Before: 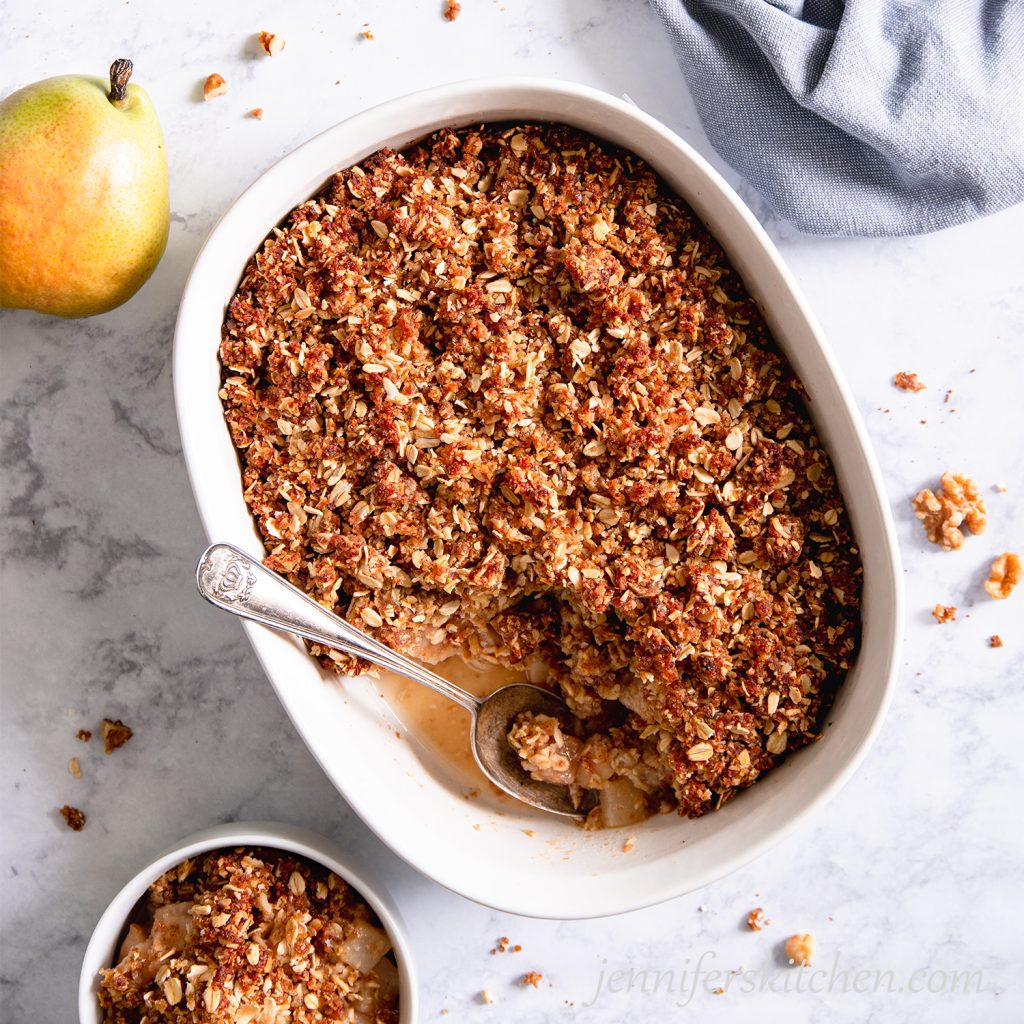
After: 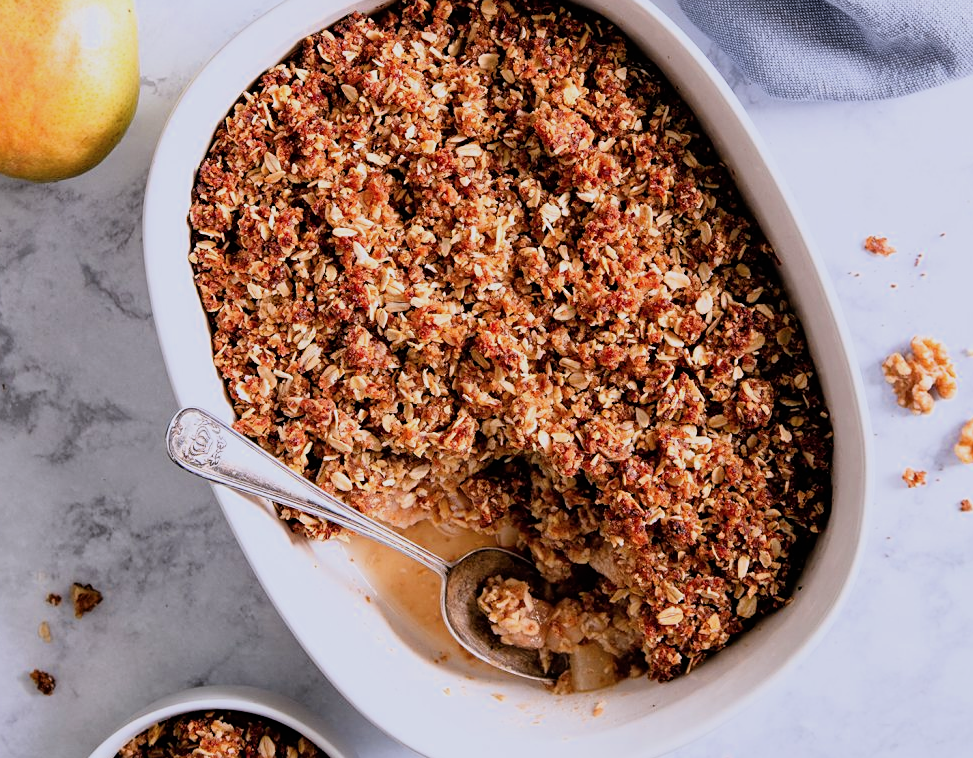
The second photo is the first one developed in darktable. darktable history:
filmic rgb: threshold 3 EV, hardness 4.17, latitude 50%, contrast 1.1, preserve chrominance max RGB, color science v6 (2022), contrast in shadows safe, contrast in highlights safe, enable highlight reconstruction true
sharpen: amount 0.2
crop and rotate: left 2.991%, top 13.302%, right 1.981%, bottom 12.636%
color calibration: illuminant as shot in camera, x 0.358, y 0.373, temperature 4628.91 K
